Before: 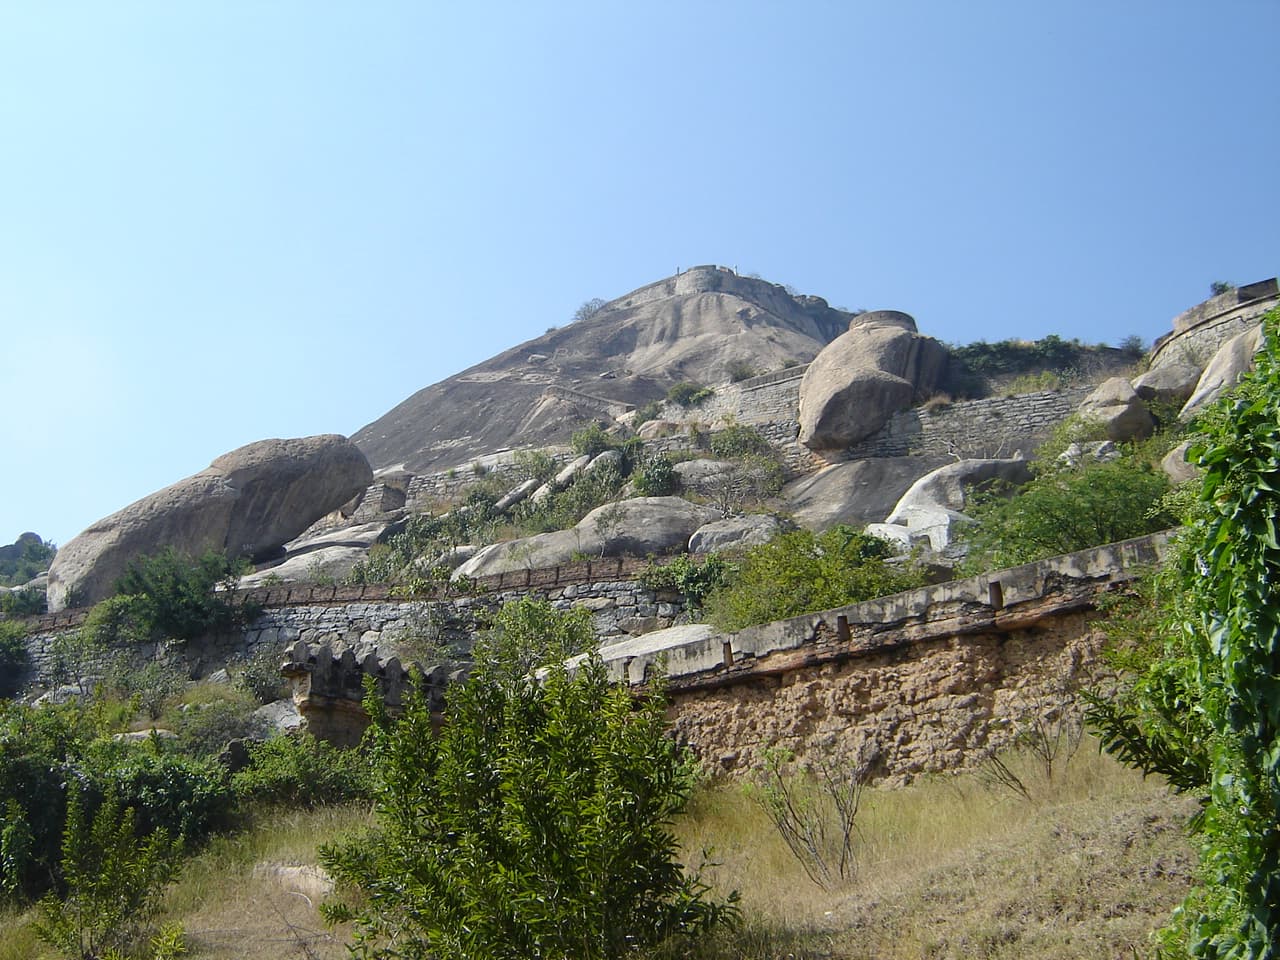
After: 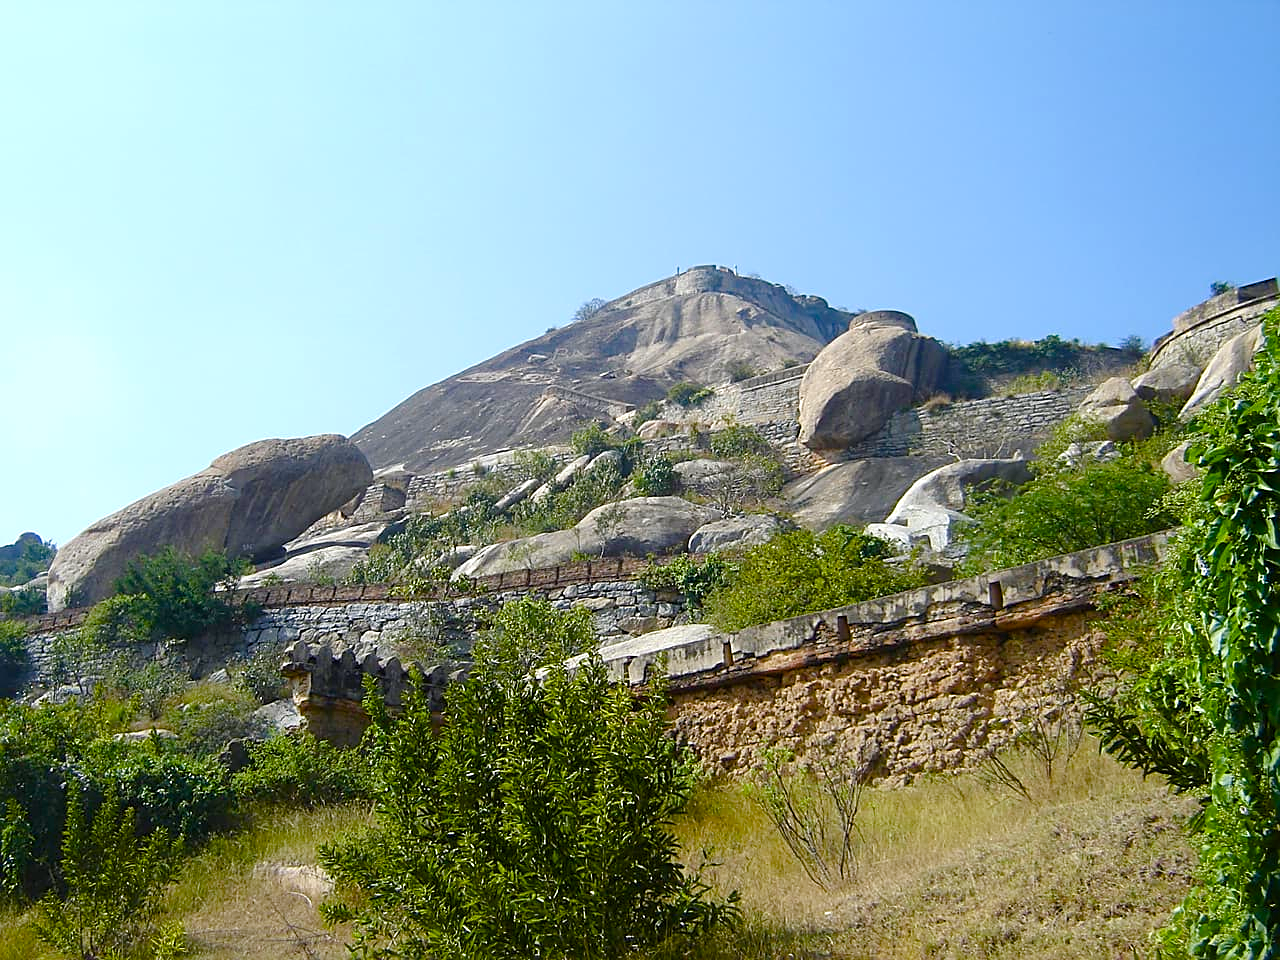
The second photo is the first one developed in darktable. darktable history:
sharpen: on, module defaults
color balance rgb: shadows lift › chroma 0.959%, shadows lift › hue 111.95°, perceptual saturation grading › global saturation 20%, perceptual saturation grading › highlights -50.42%, perceptual saturation grading › shadows 30.972%, perceptual brilliance grading › global brilliance 4.157%, global vibrance 50.844%
